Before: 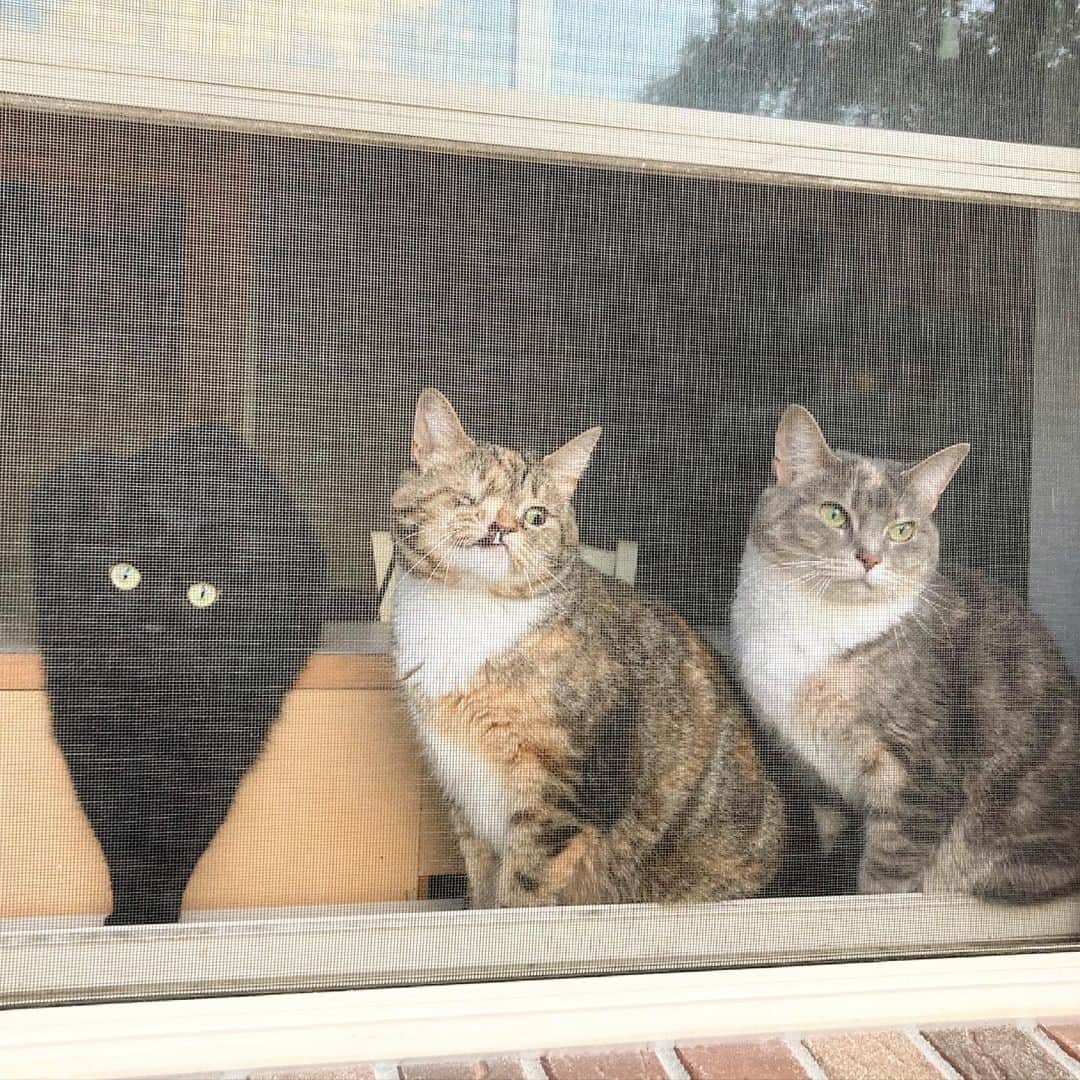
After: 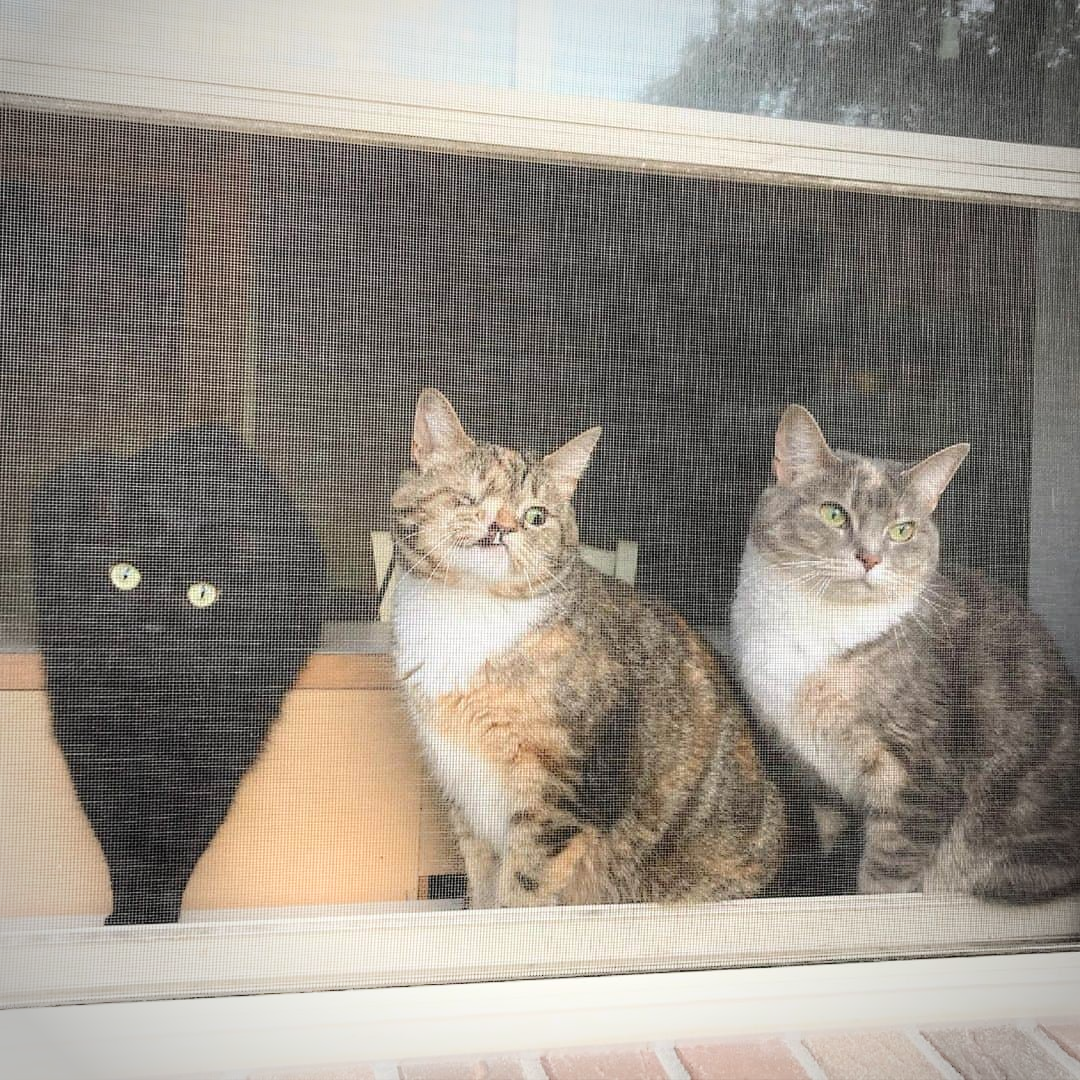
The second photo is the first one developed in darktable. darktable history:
shadows and highlights: shadows -55.98, highlights 85.28, soften with gaussian
vignetting: on, module defaults
